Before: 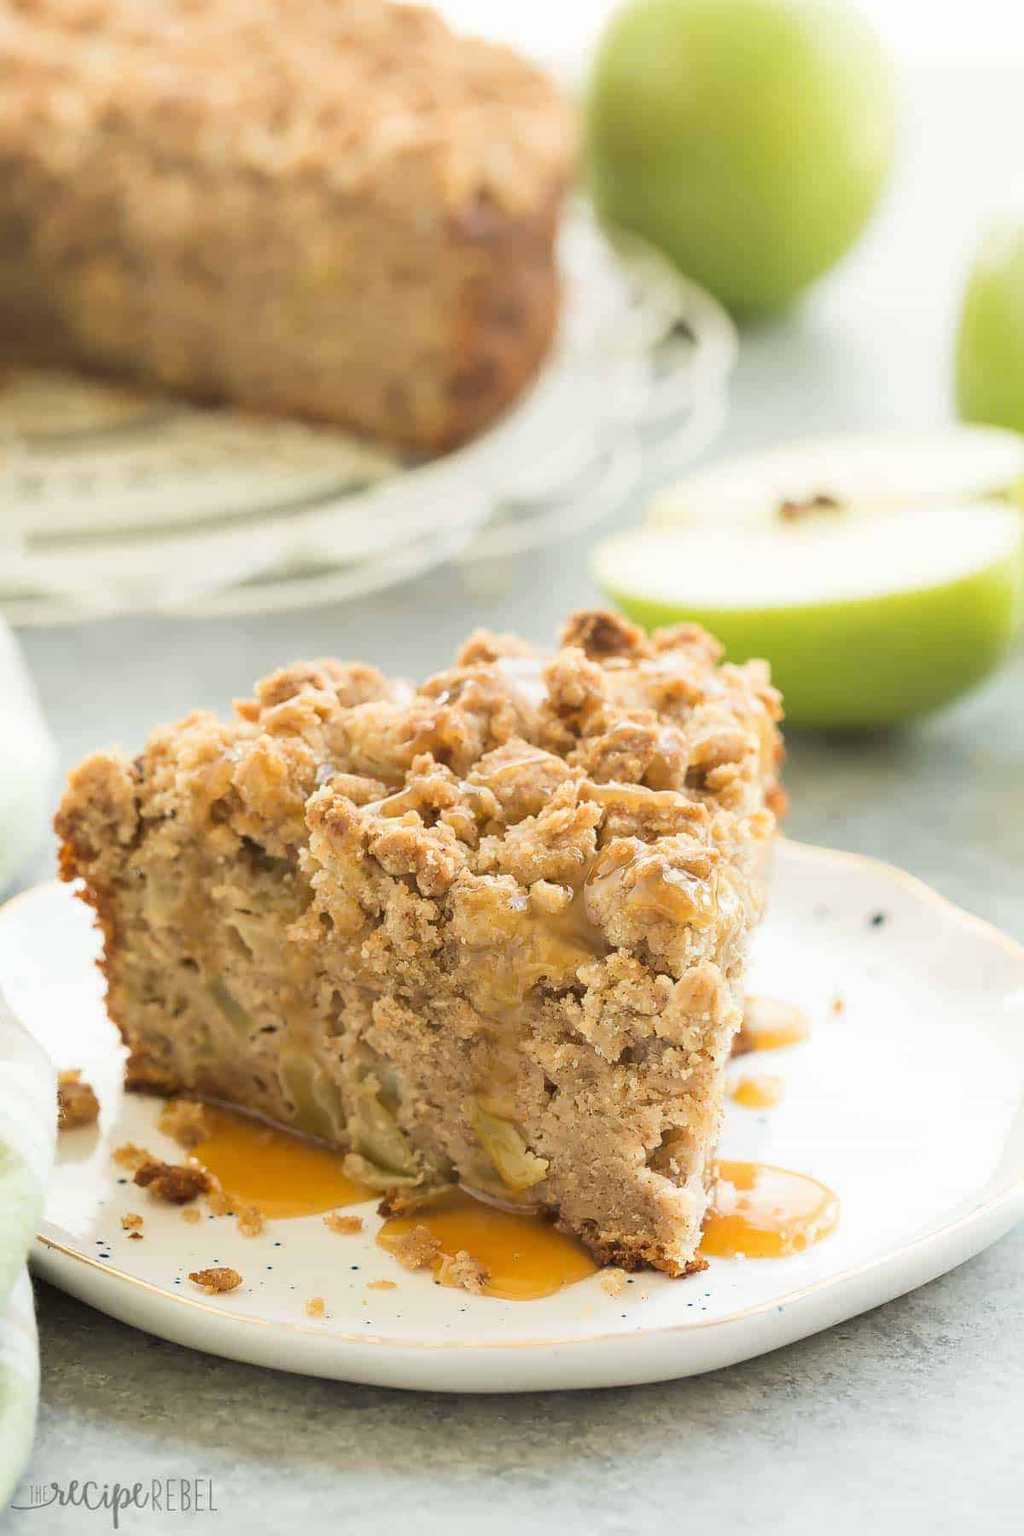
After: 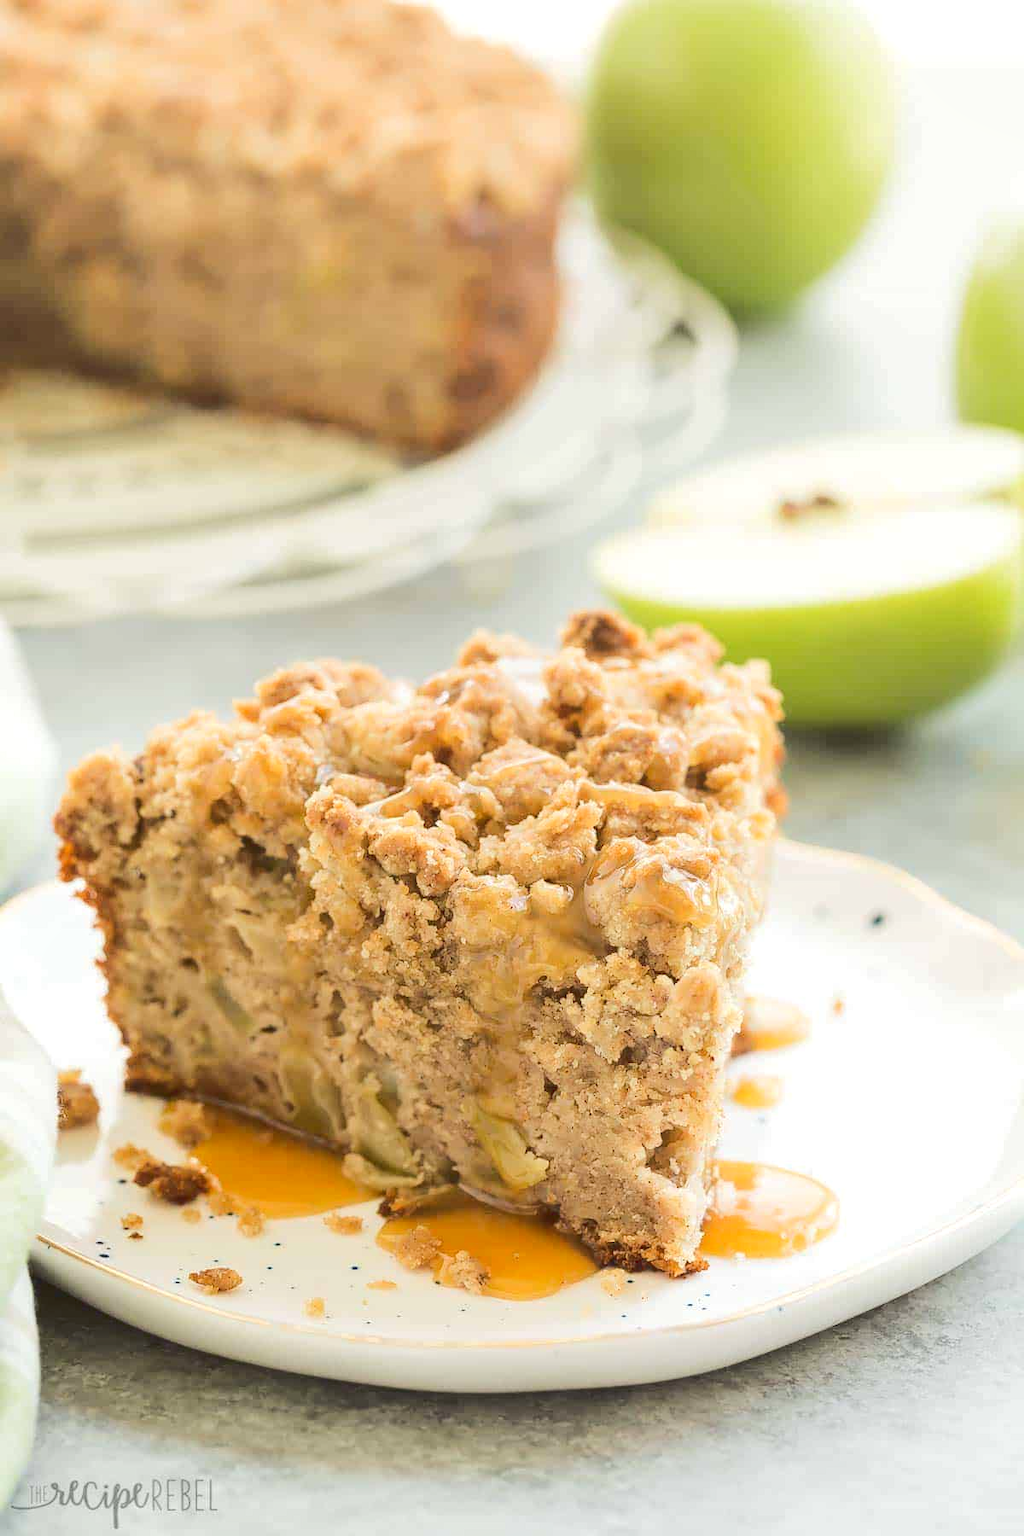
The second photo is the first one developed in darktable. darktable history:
local contrast: highlights 107%, shadows 98%, detail 119%, midtone range 0.2
tone curve: curves: ch0 [(0, 0) (0.003, 0.1) (0.011, 0.101) (0.025, 0.11) (0.044, 0.126) (0.069, 0.14) (0.1, 0.158) (0.136, 0.18) (0.177, 0.206) (0.224, 0.243) (0.277, 0.293) (0.335, 0.36) (0.399, 0.446) (0.468, 0.537) (0.543, 0.618) (0.623, 0.694) (0.709, 0.763) (0.801, 0.836) (0.898, 0.908) (1, 1)], color space Lab, linked channels, preserve colors none
